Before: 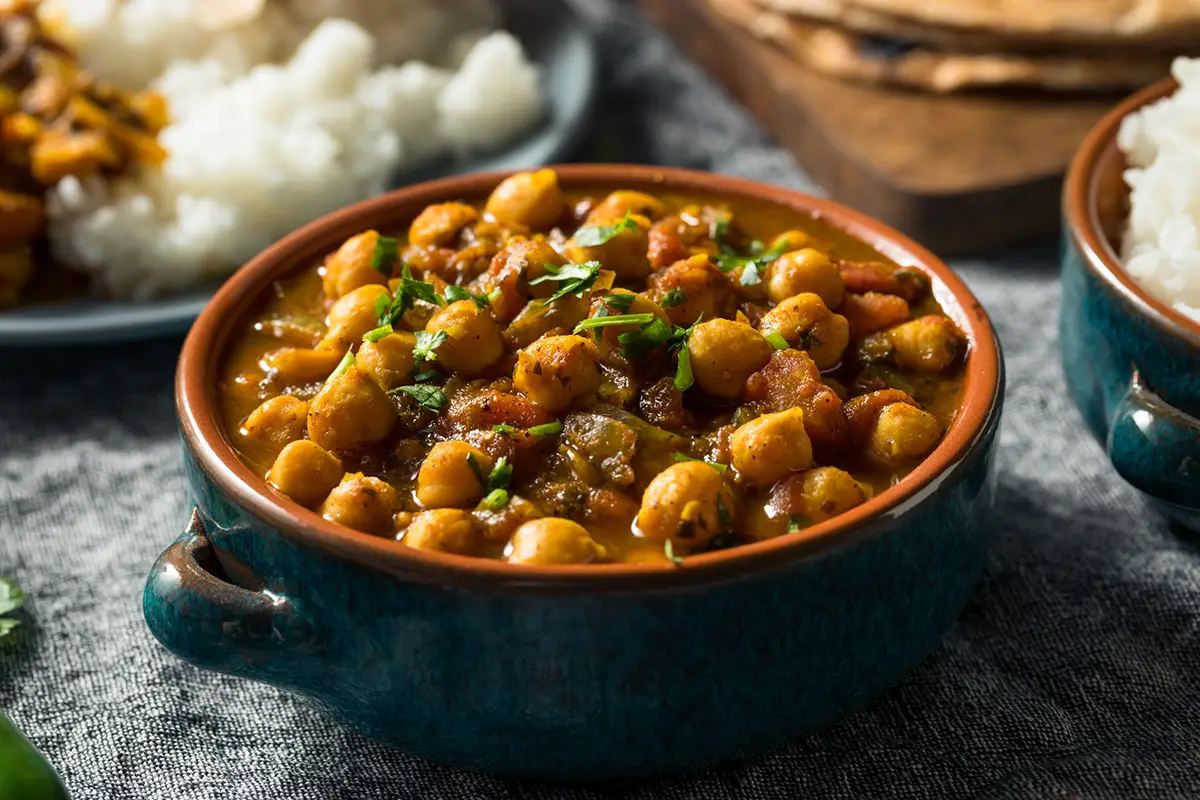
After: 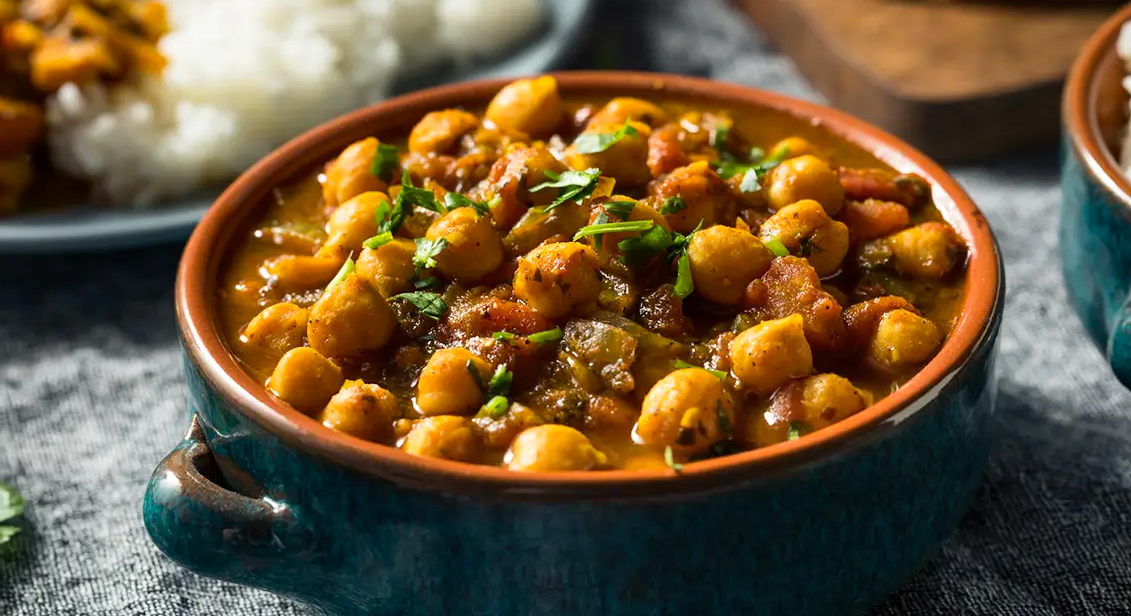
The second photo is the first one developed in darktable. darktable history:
contrast brightness saturation: contrast 0.1, brightness 0.03, saturation 0.09
shadows and highlights: radius 118.69, shadows 42.21, highlights -61.56, soften with gaussian
crop and rotate: angle 0.03°, top 11.643%, right 5.651%, bottom 11.189%
